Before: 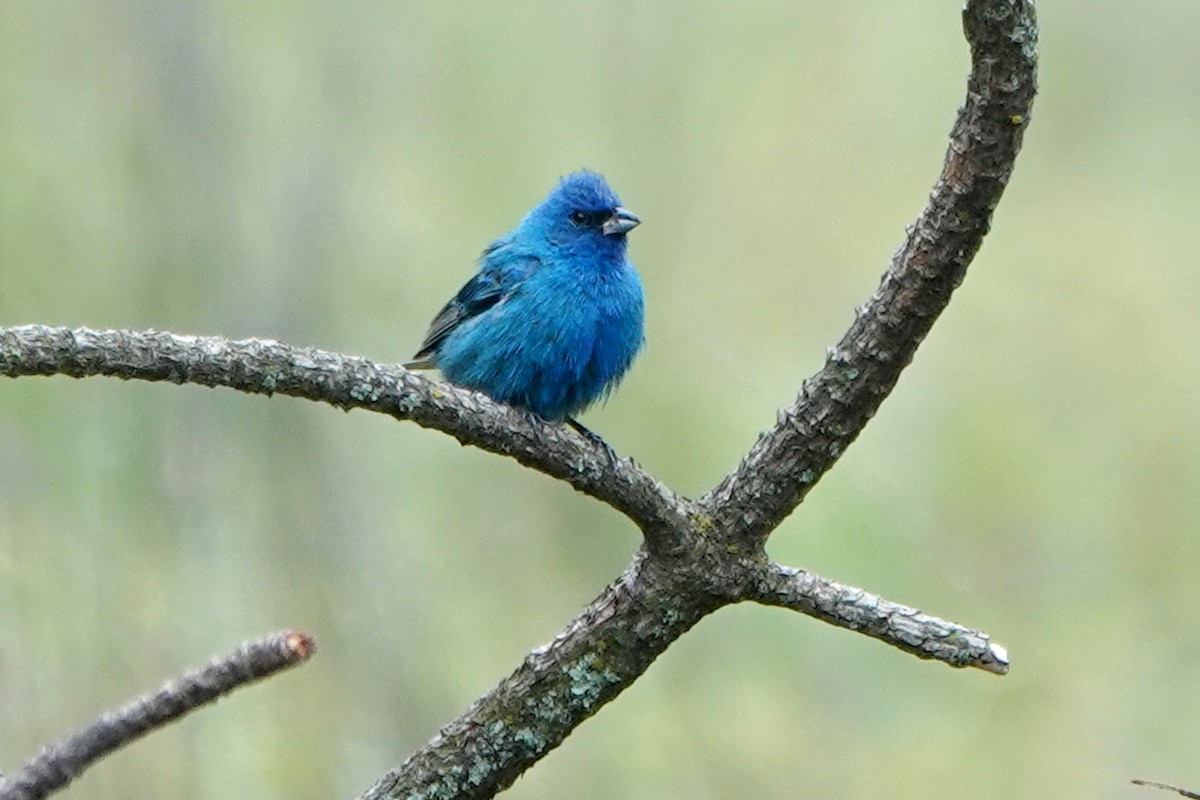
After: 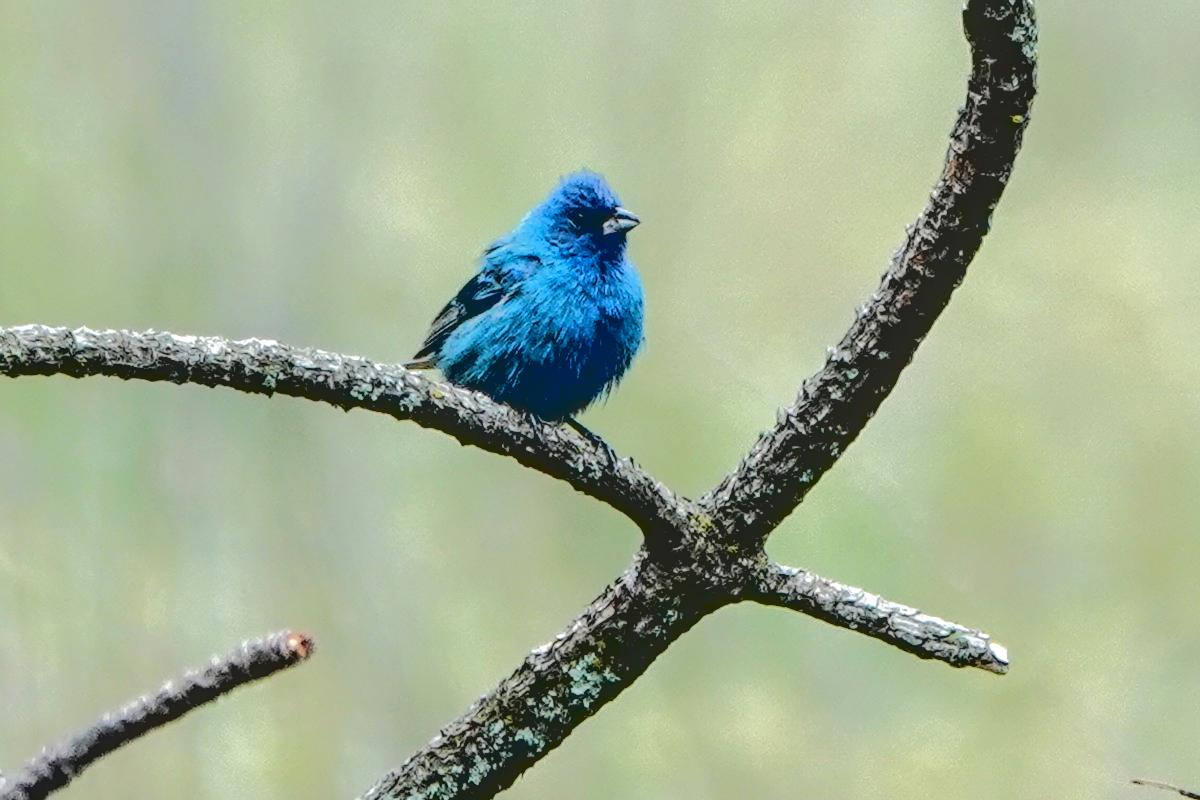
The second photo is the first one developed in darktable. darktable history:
base curve: curves: ch0 [(0.065, 0.026) (0.236, 0.358) (0.53, 0.546) (0.777, 0.841) (0.924, 0.992)]
color correction: highlights b* 0.003
local contrast: detail 142%
